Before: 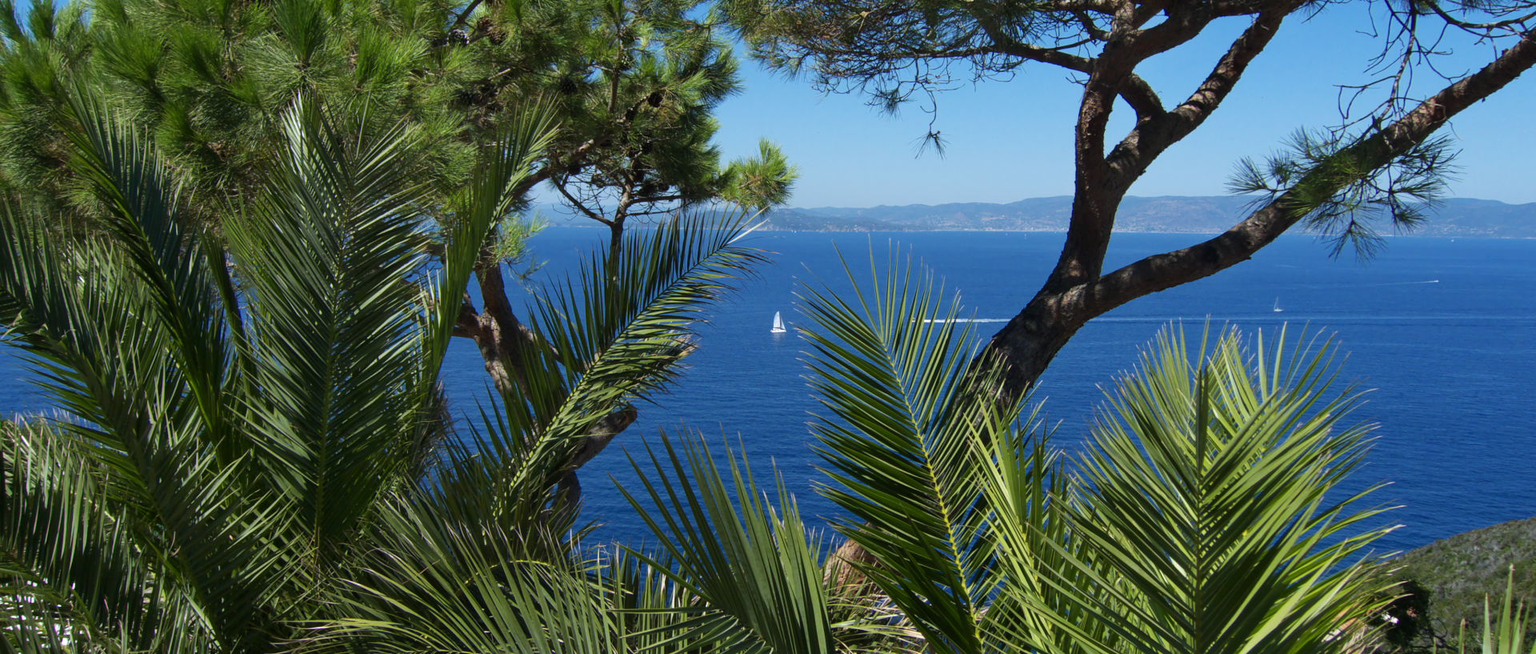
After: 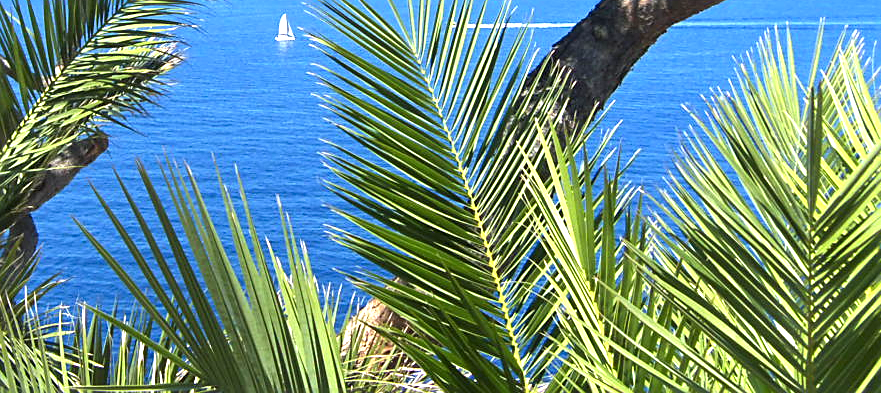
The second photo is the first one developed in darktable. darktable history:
crop: left 35.879%, top 45.974%, right 18.219%, bottom 5.857%
exposure: black level correction 0, exposure 1.372 EV, compensate exposure bias true, compensate highlight preservation false
sharpen: on, module defaults
